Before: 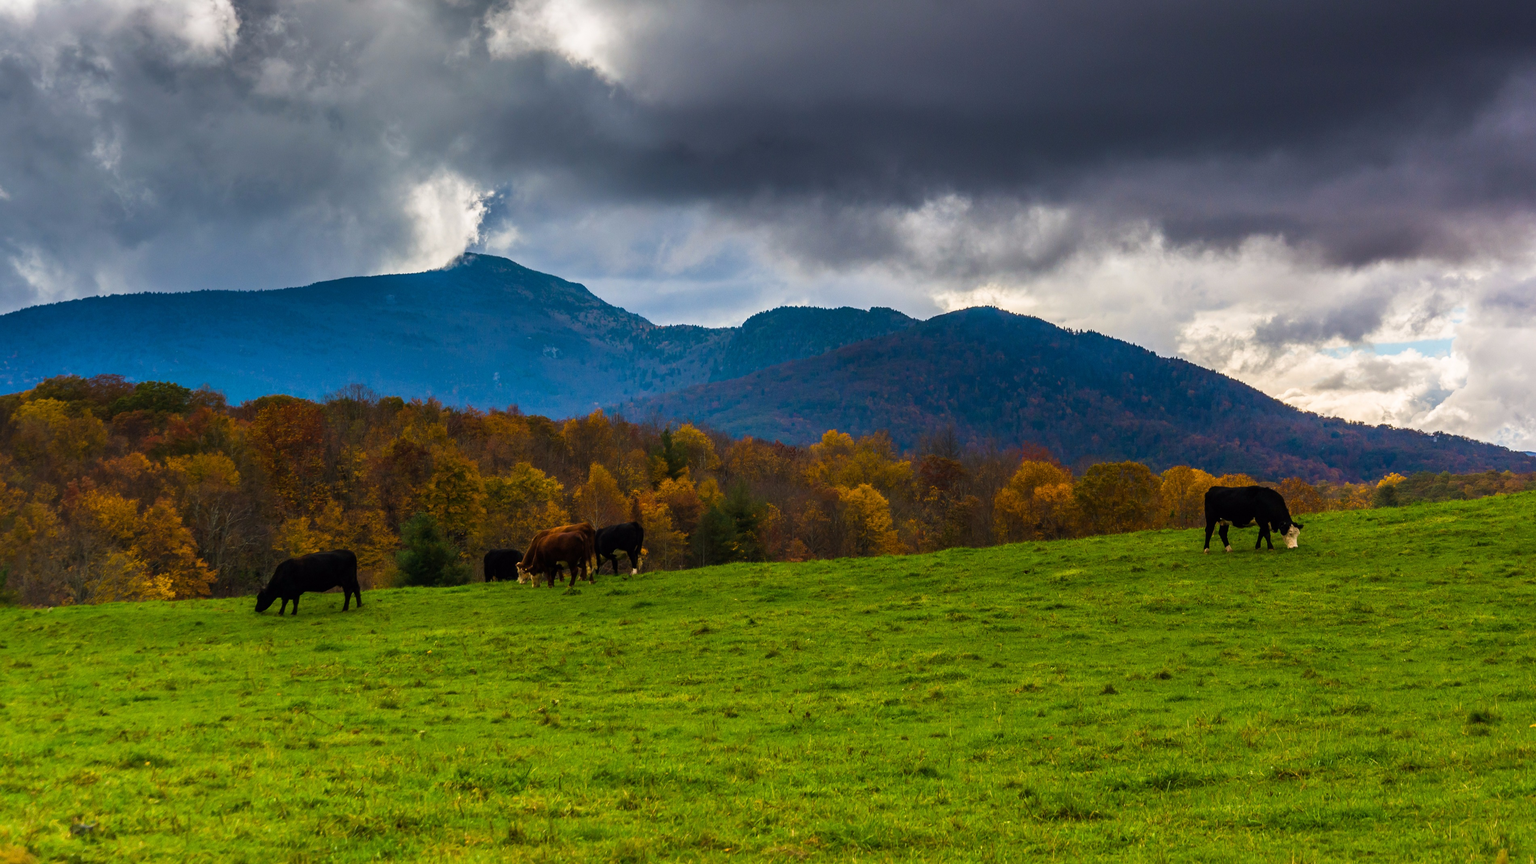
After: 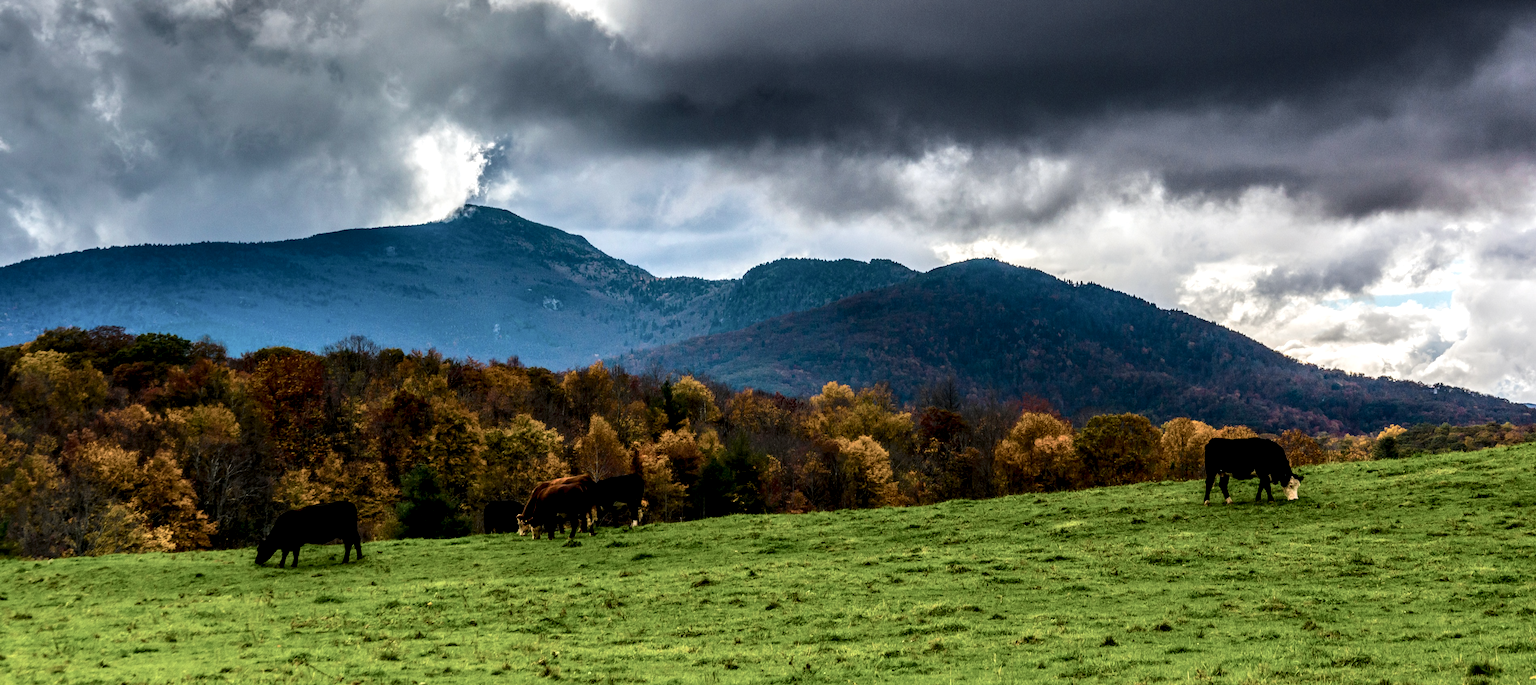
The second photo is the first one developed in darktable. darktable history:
tone curve: curves: ch0 [(0, 0) (0.081, 0.044) (0.185, 0.145) (0.283, 0.273) (0.405, 0.449) (0.495, 0.554) (0.686, 0.743) (0.826, 0.853) (0.978, 0.988)]; ch1 [(0, 0) (0.147, 0.166) (0.321, 0.362) (0.371, 0.402) (0.423, 0.426) (0.479, 0.472) (0.505, 0.497) (0.521, 0.506) (0.551, 0.546) (0.586, 0.571) (0.625, 0.638) (0.68, 0.715) (1, 1)]; ch2 [(0, 0) (0.346, 0.378) (0.404, 0.427) (0.502, 0.498) (0.531, 0.517) (0.547, 0.526) (0.582, 0.571) (0.629, 0.626) (0.717, 0.678) (1, 1)], color space Lab, independent channels, preserve colors none
crop and rotate: top 5.667%, bottom 14.937%
white balance: red 1.004, blue 1.024
local contrast: highlights 60%, shadows 60%, detail 160%
